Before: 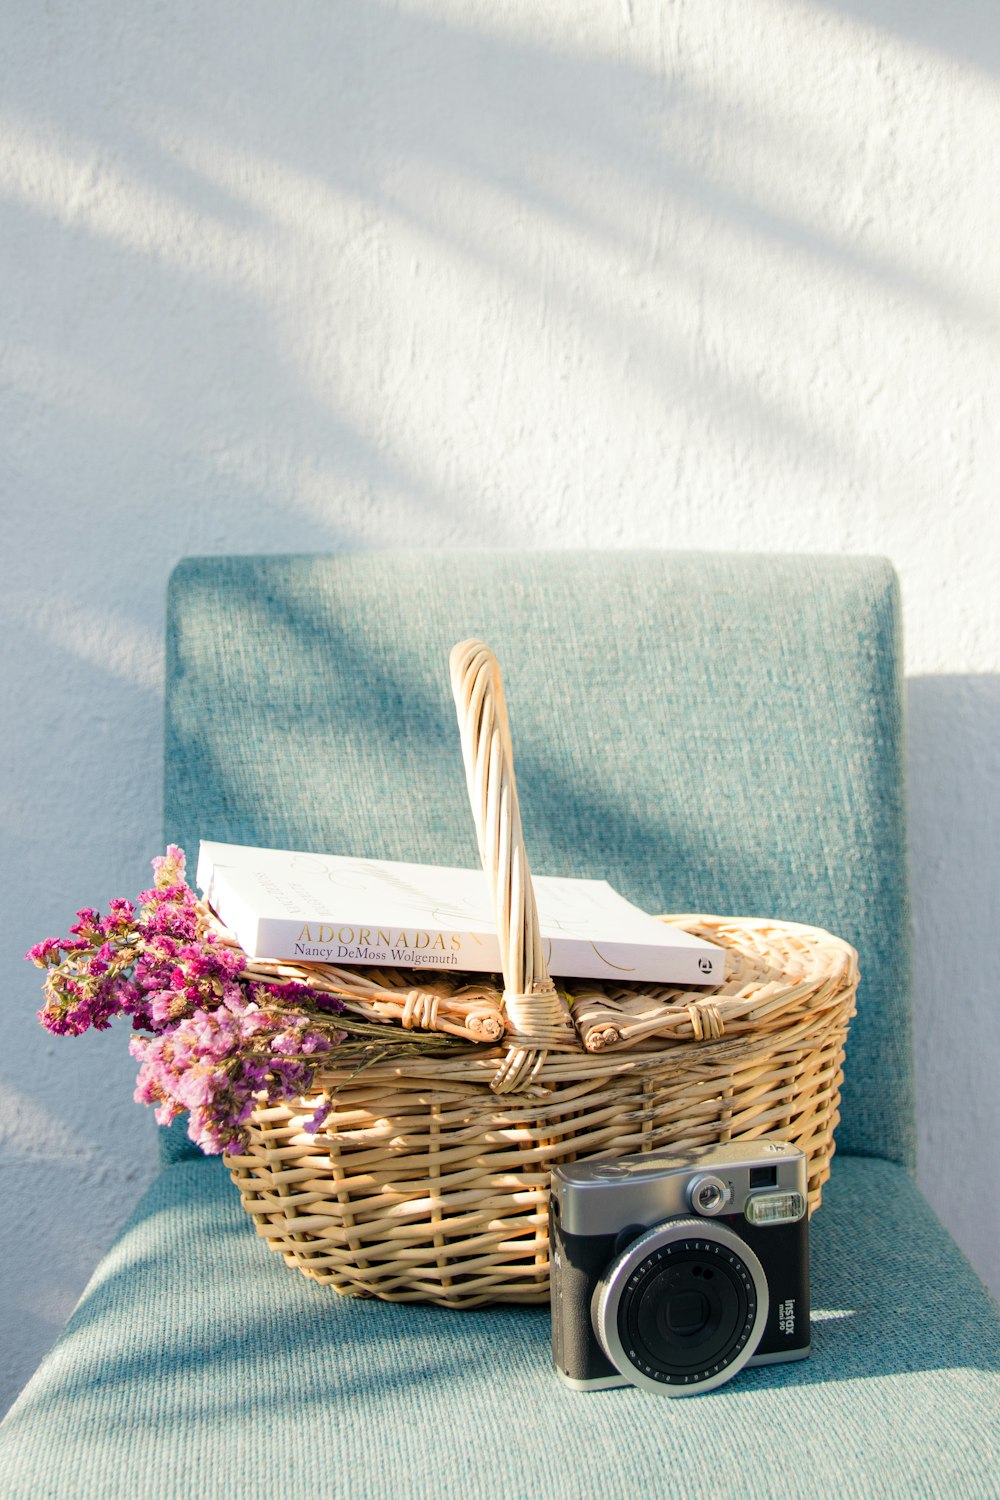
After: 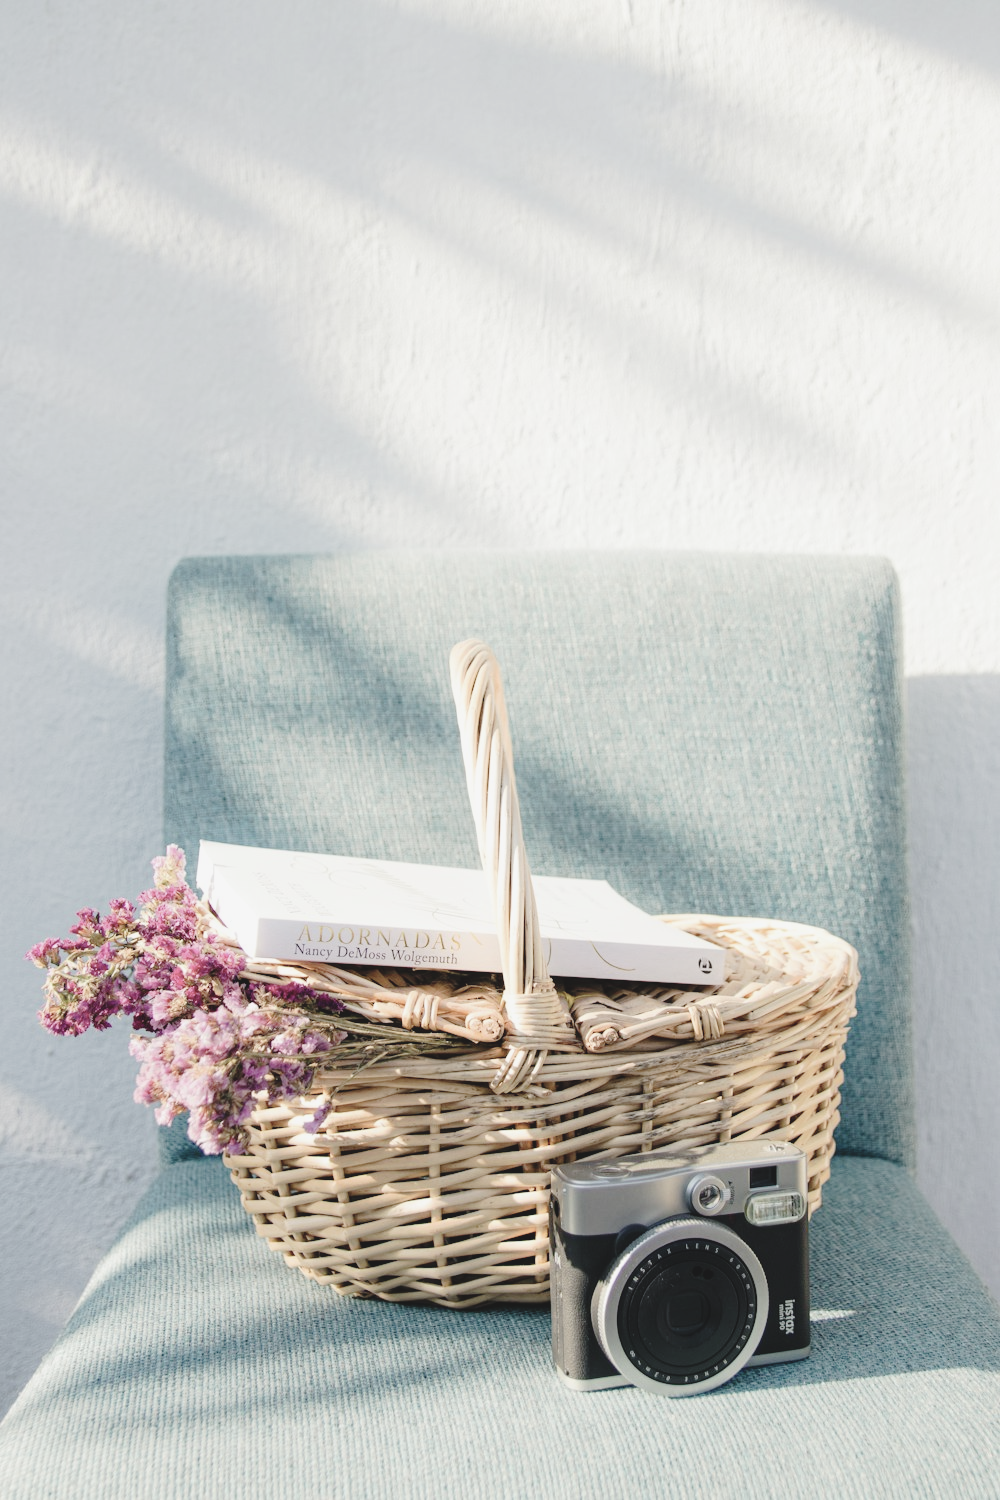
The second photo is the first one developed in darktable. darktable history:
contrast brightness saturation: contrast 0.1, saturation -0.36
color balance: lift [1.01, 1, 1, 1], gamma [1.097, 1, 1, 1], gain [0.85, 1, 1, 1]
tone curve: curves: ch0 [(0, 0) (0.003, 0.002) (0.011, 0.007) (0.025, 0.016) (0.044, 0.027) (0.069, 0.045) (0.1, 0.077) (0.136, 0.114) (0.177, 0.166) (0.224, 0.241) (0.277, 0.328) (0.335, 0.413) (0.399, 0.498) (0.468, 0.572) (0.543, 0.638) (0.623, 0.711) (0.709, 0.786) (0.801, 0.853) (0.898, 0.929) (1, 1)], preserve colors none
